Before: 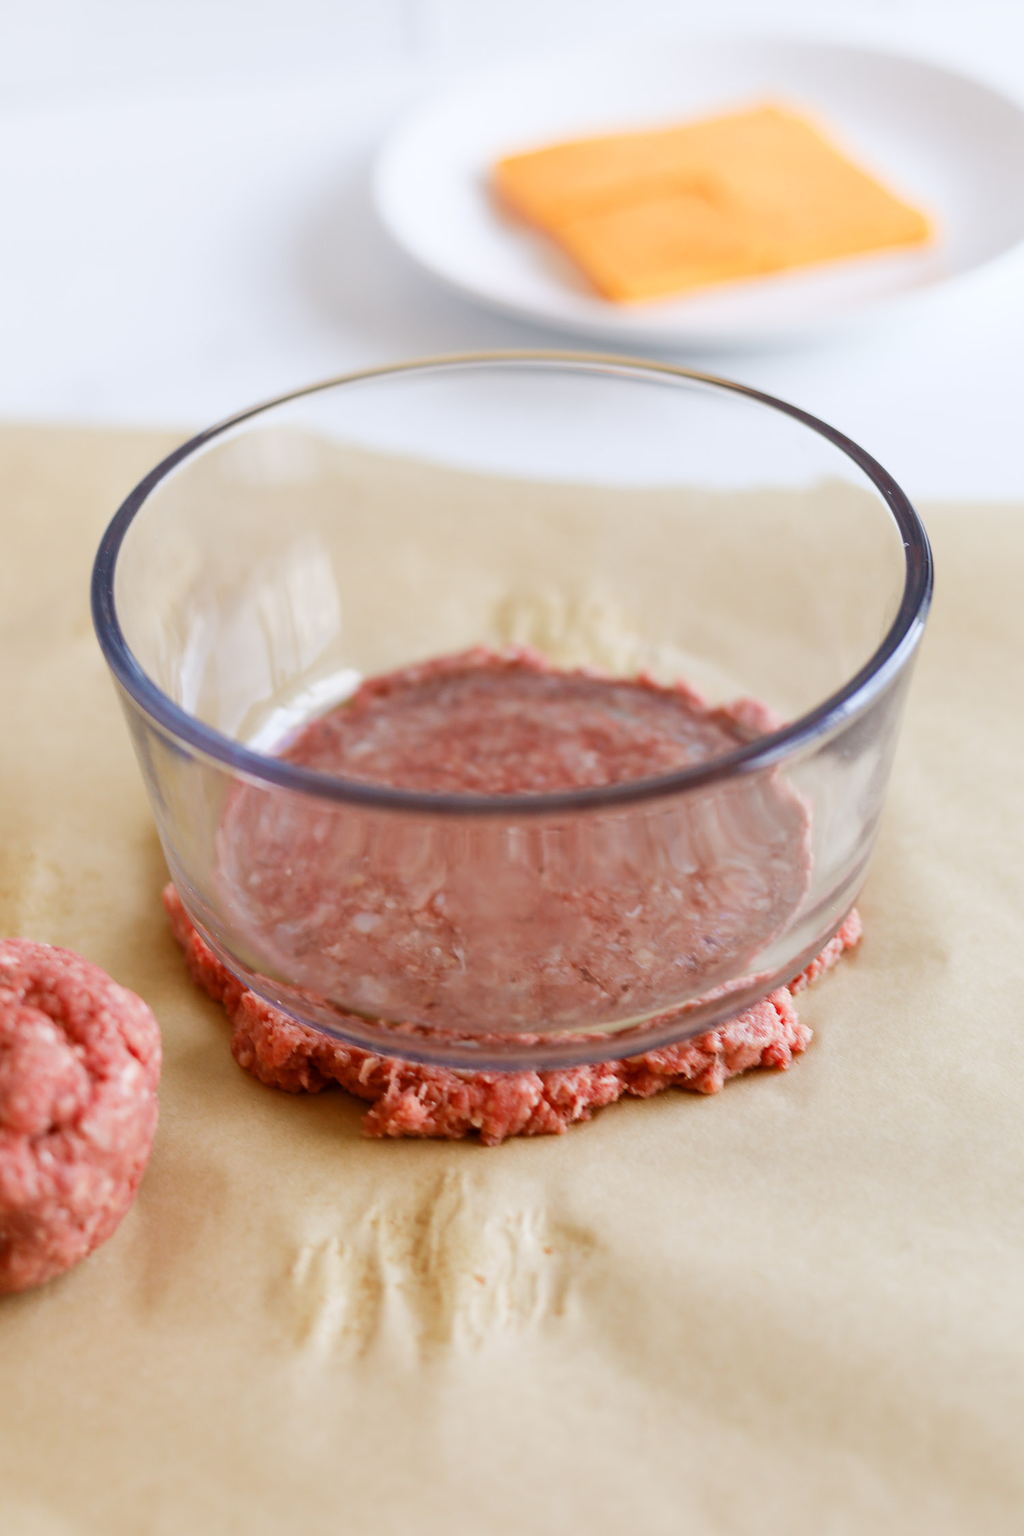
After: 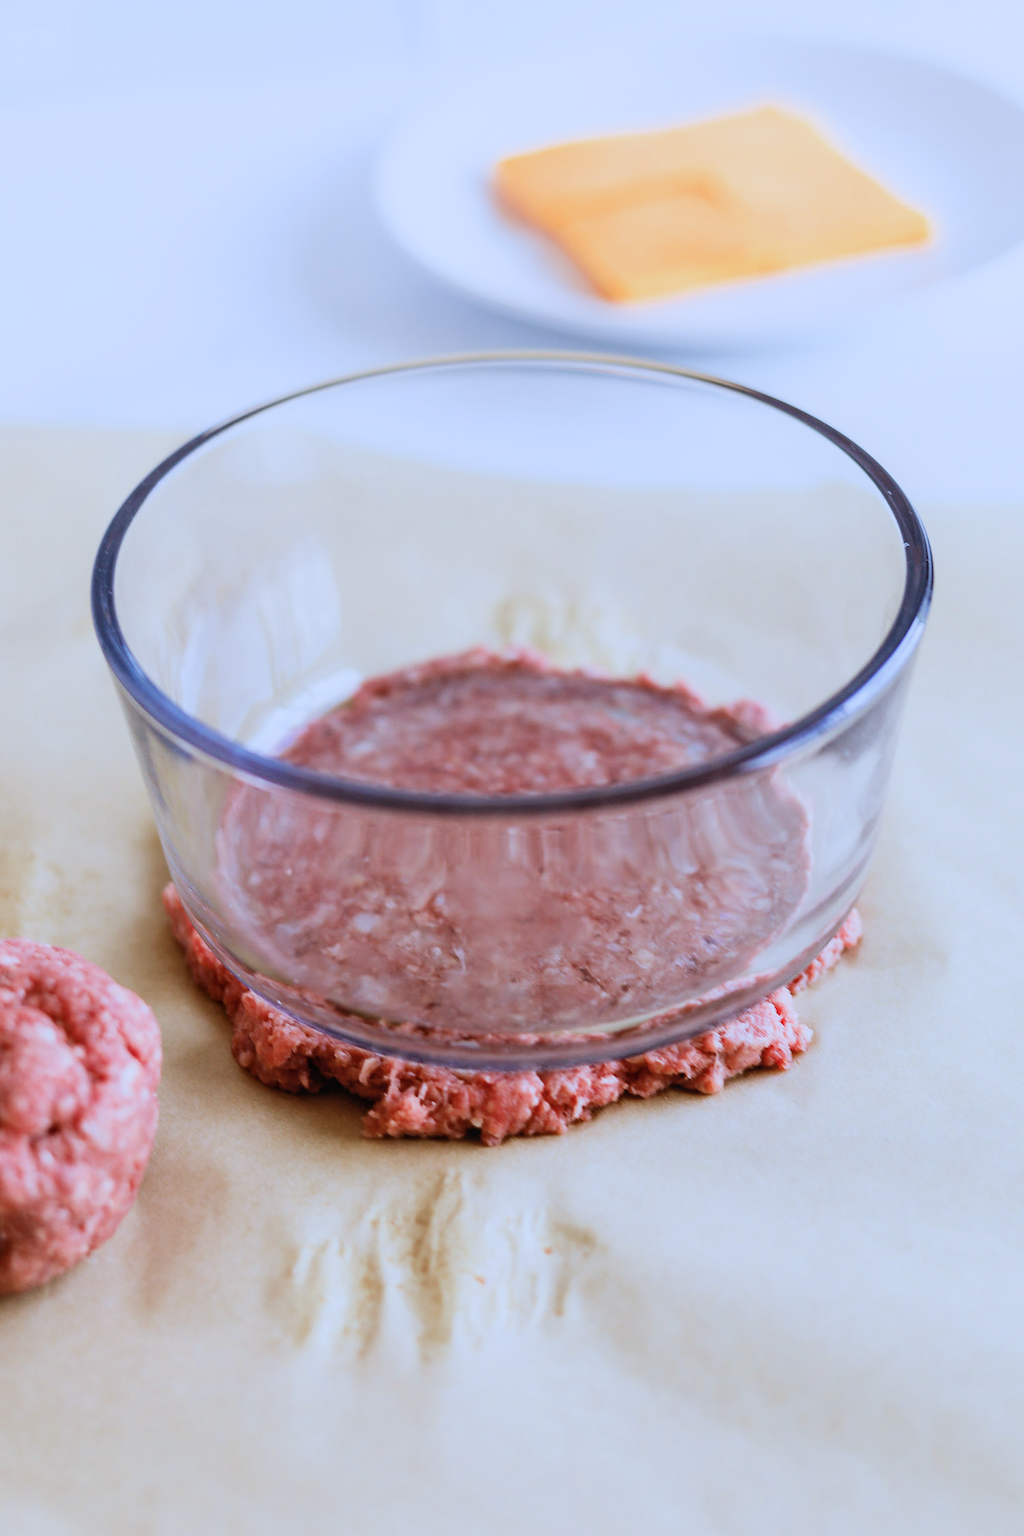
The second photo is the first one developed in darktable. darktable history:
color calibration: illuminant custom, x 0.39, y 0.392, temperature 3856.94 K
local contrast: detail 110%
filmic rgb: black relative exposure -16 EV, white relative exposure 6.29 EV, hardness 5.1, contrast 1.35
